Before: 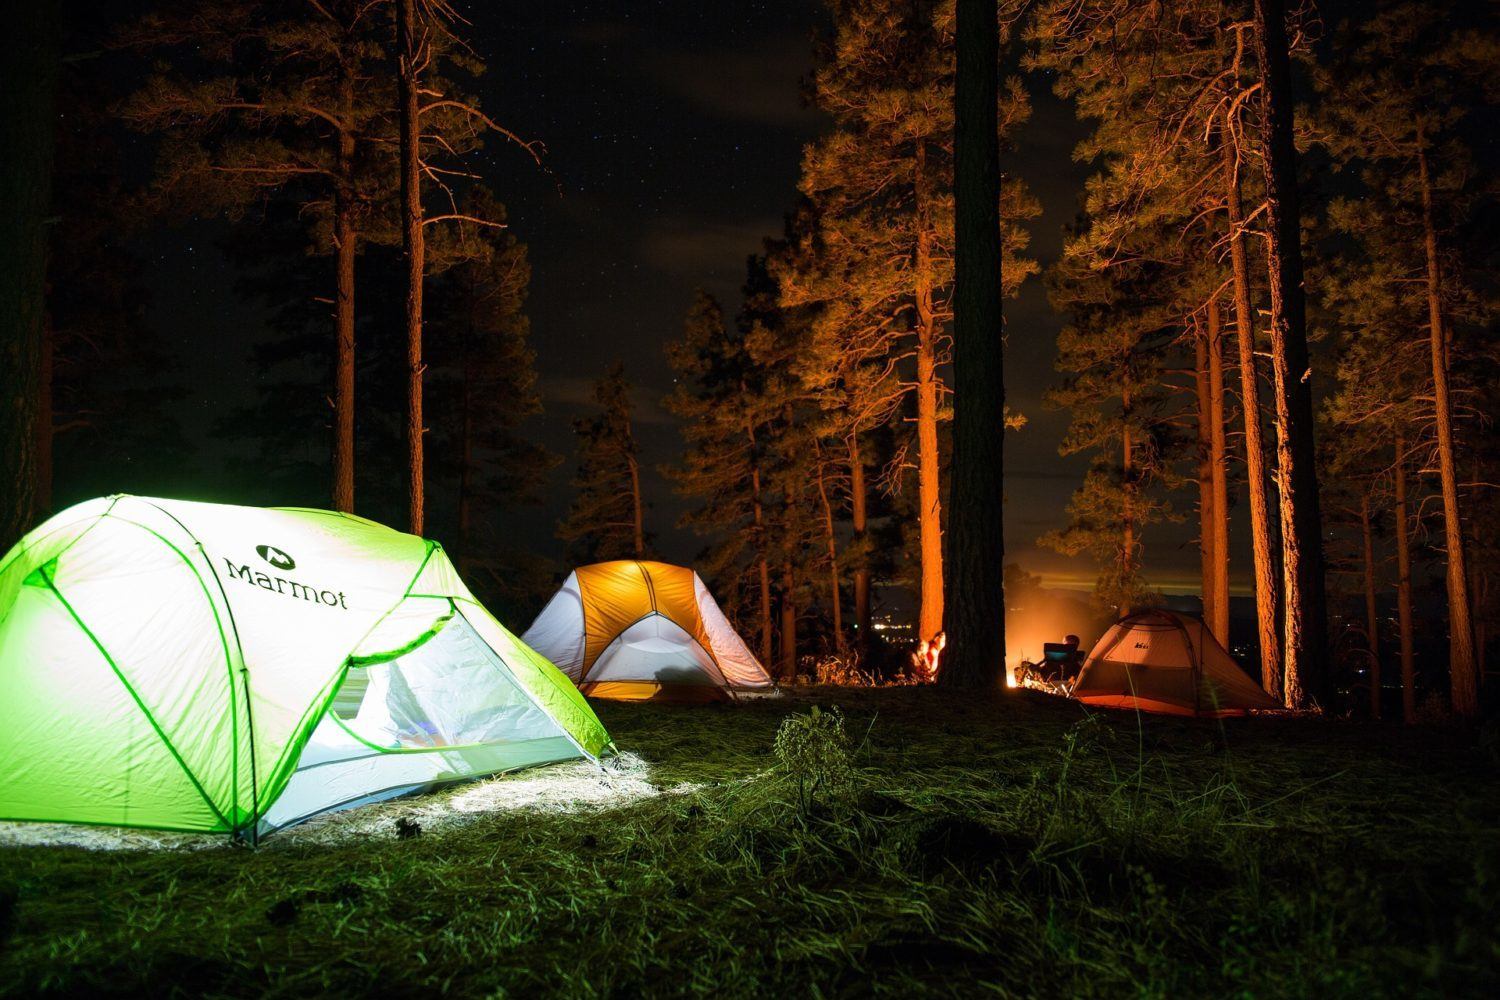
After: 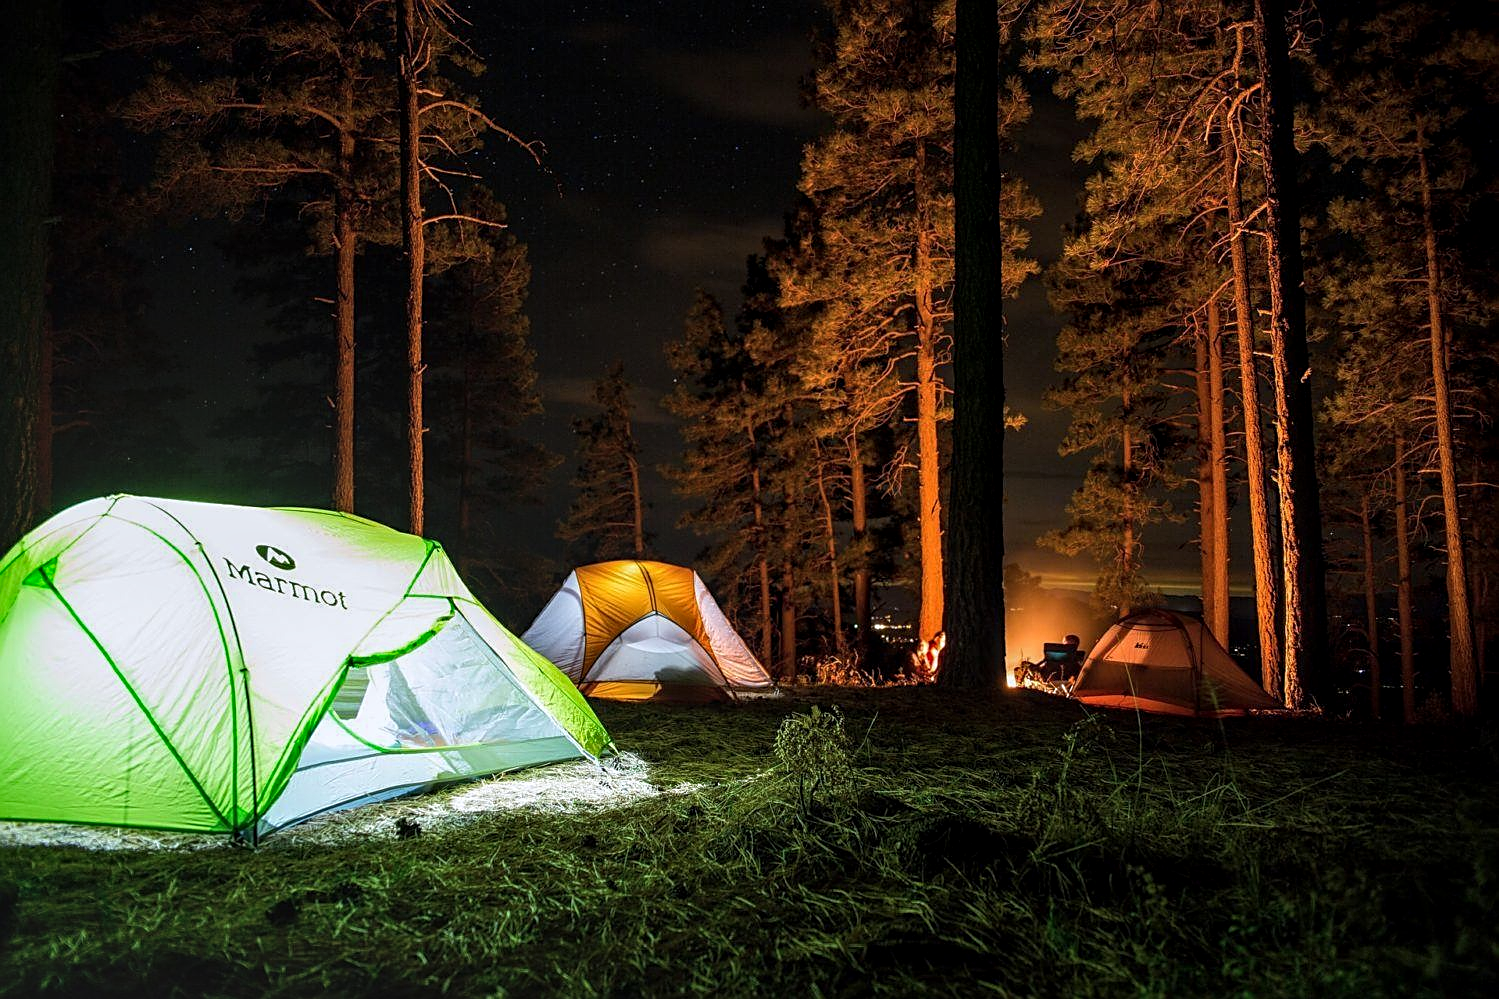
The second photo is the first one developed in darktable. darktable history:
rotate and perspective: automatic cropping original format, crop left 0, crop top 0
local contrast: detail 130%
white balance: red 0.983, blue 1.036
sharpen: on, module defaults
